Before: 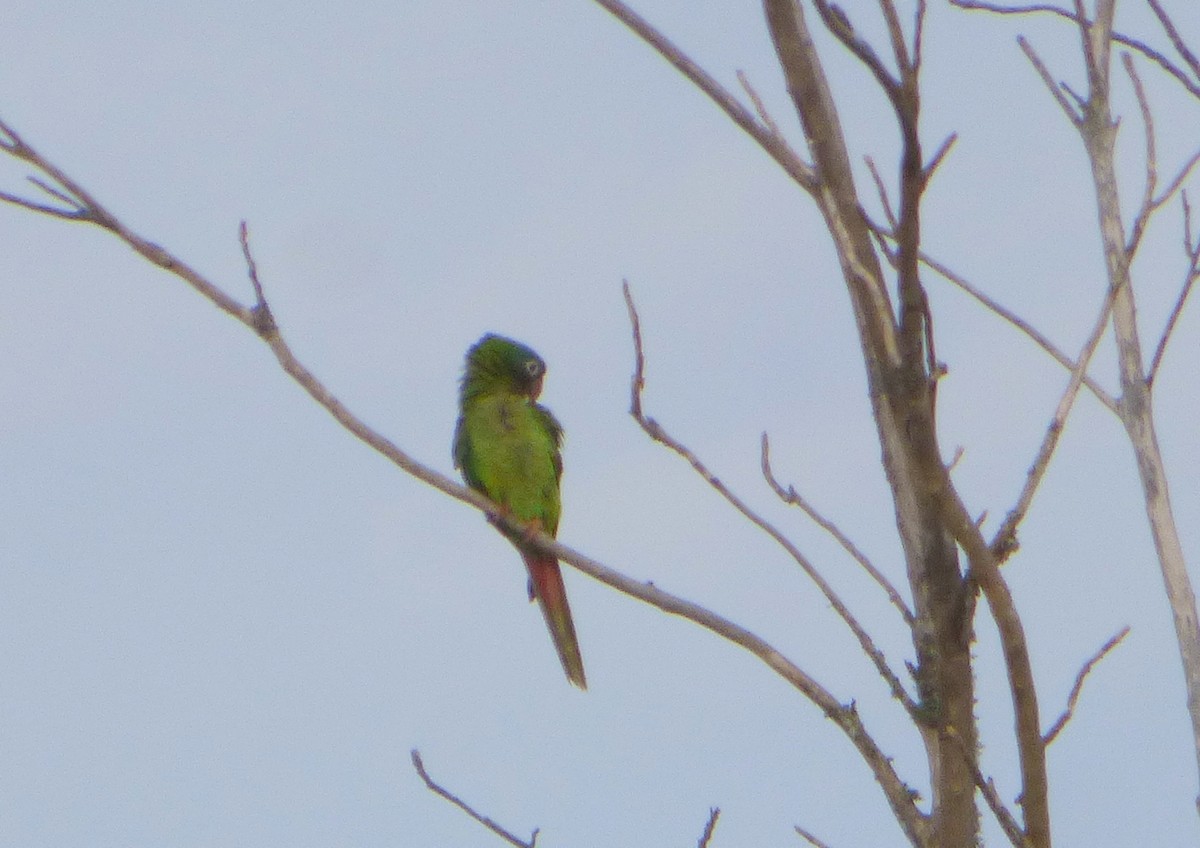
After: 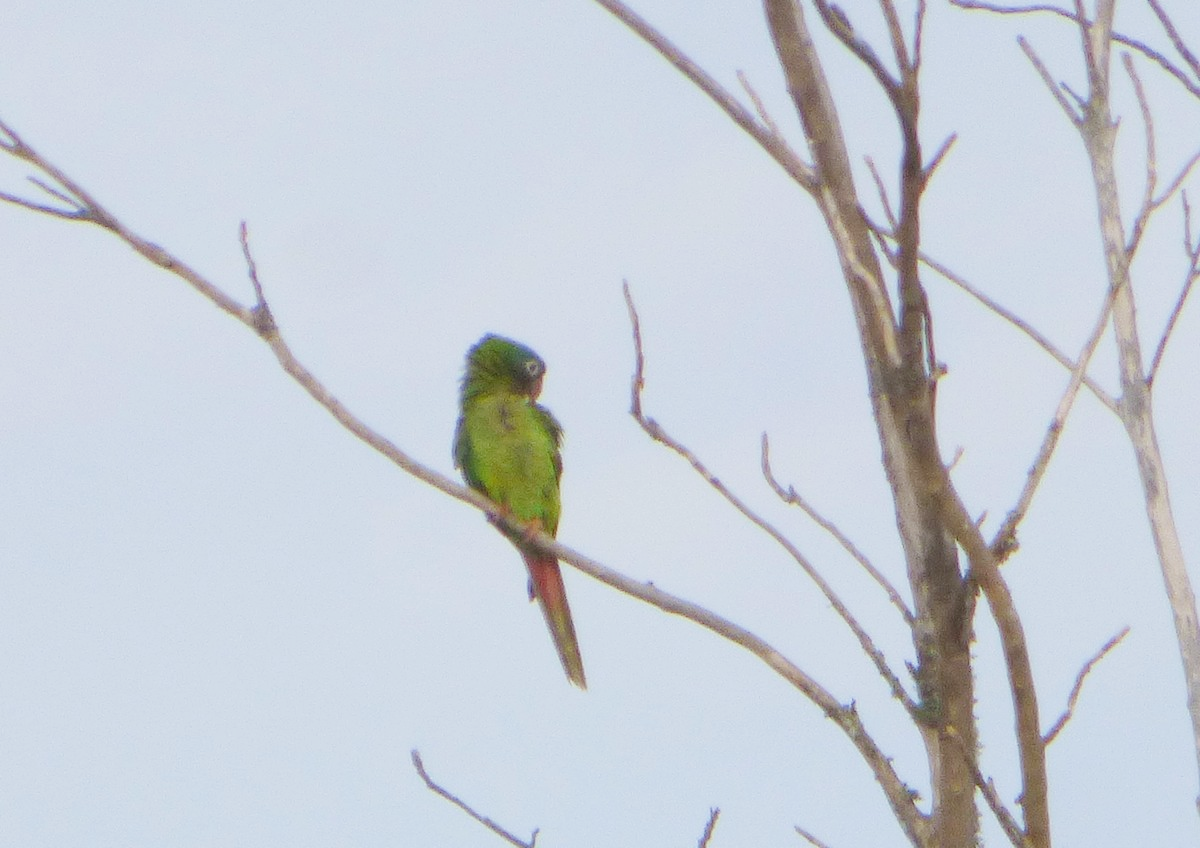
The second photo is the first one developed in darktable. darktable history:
base curve: curves: ch0 [(0, 0) (0.204, 0.334) (0.55, 0.733) (1, 1)], preserve colors none
shadows and highlights: radius 331.84, shadows 53.55, highlights -100, compress 94.63%, highlights color adjustment 73.23%, soften with gaussian
